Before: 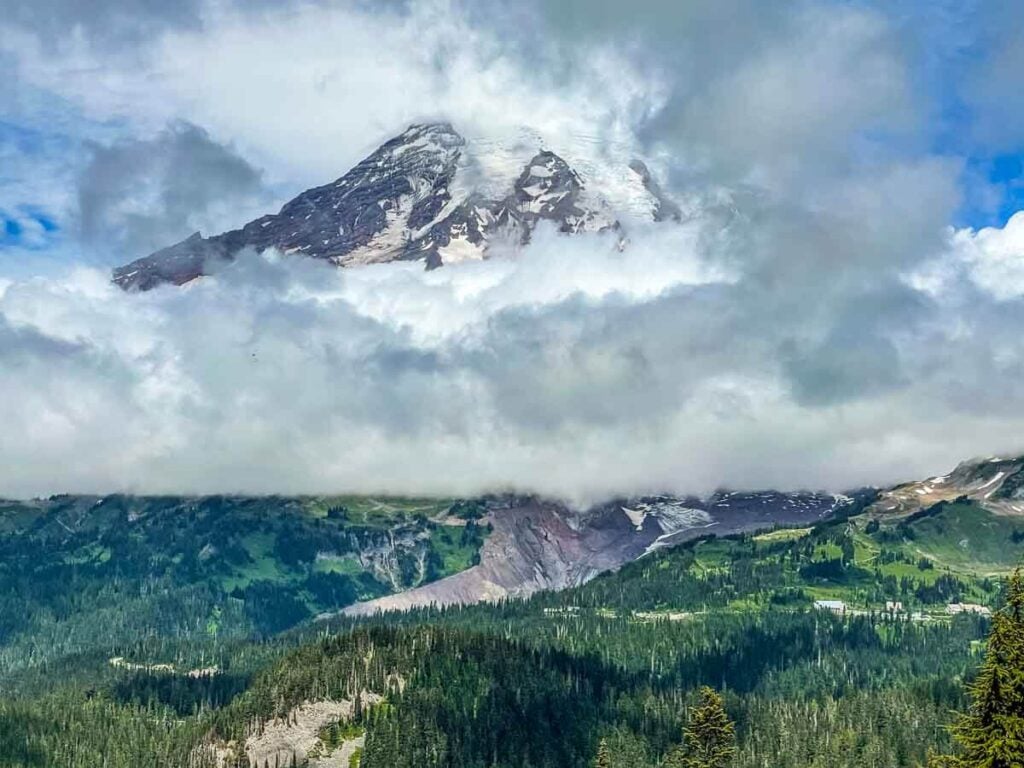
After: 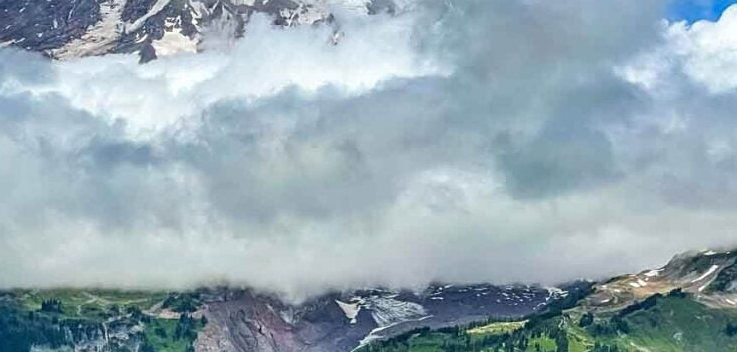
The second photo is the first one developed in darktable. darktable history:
sharpen: amount 0.2
crop and rotate: left 27.938%, top 27.046%, bottom 27.046%
